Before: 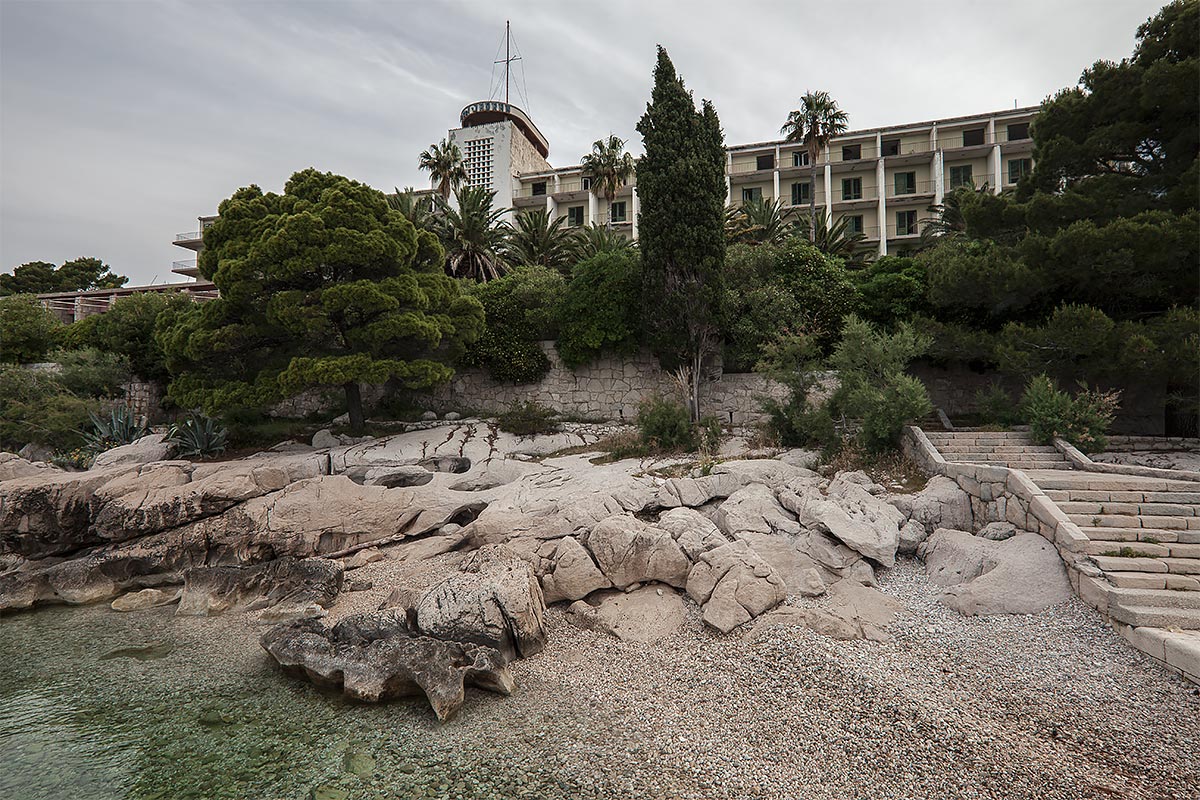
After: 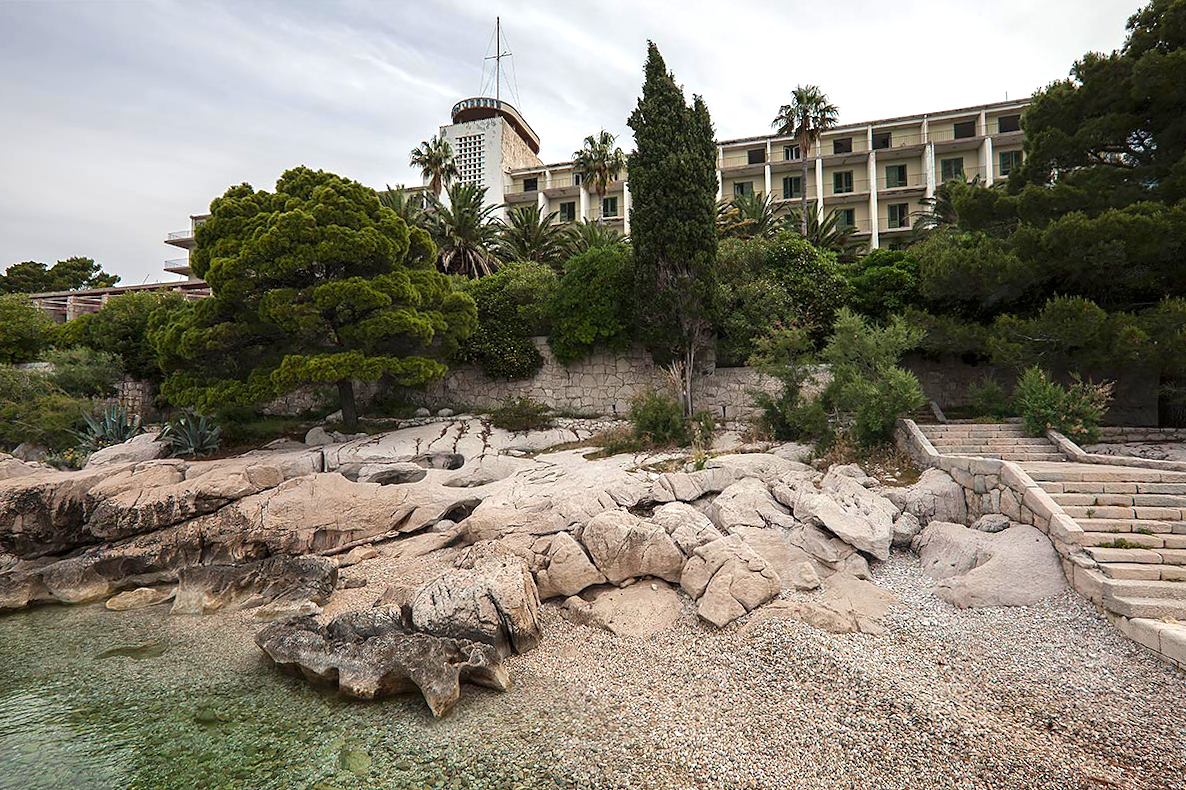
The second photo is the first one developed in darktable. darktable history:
exposure: exposure 0.496 EV, compensate highlight preservation false
color balance rgb: perceptual saturation grading › global saturation 20%, global vibrance 20%
rotate and perspective: rotation -0.45°, automatic cropping original format, crop left 0.008, crop right 0.992, crop top 0.012, crop bottom 0.988
